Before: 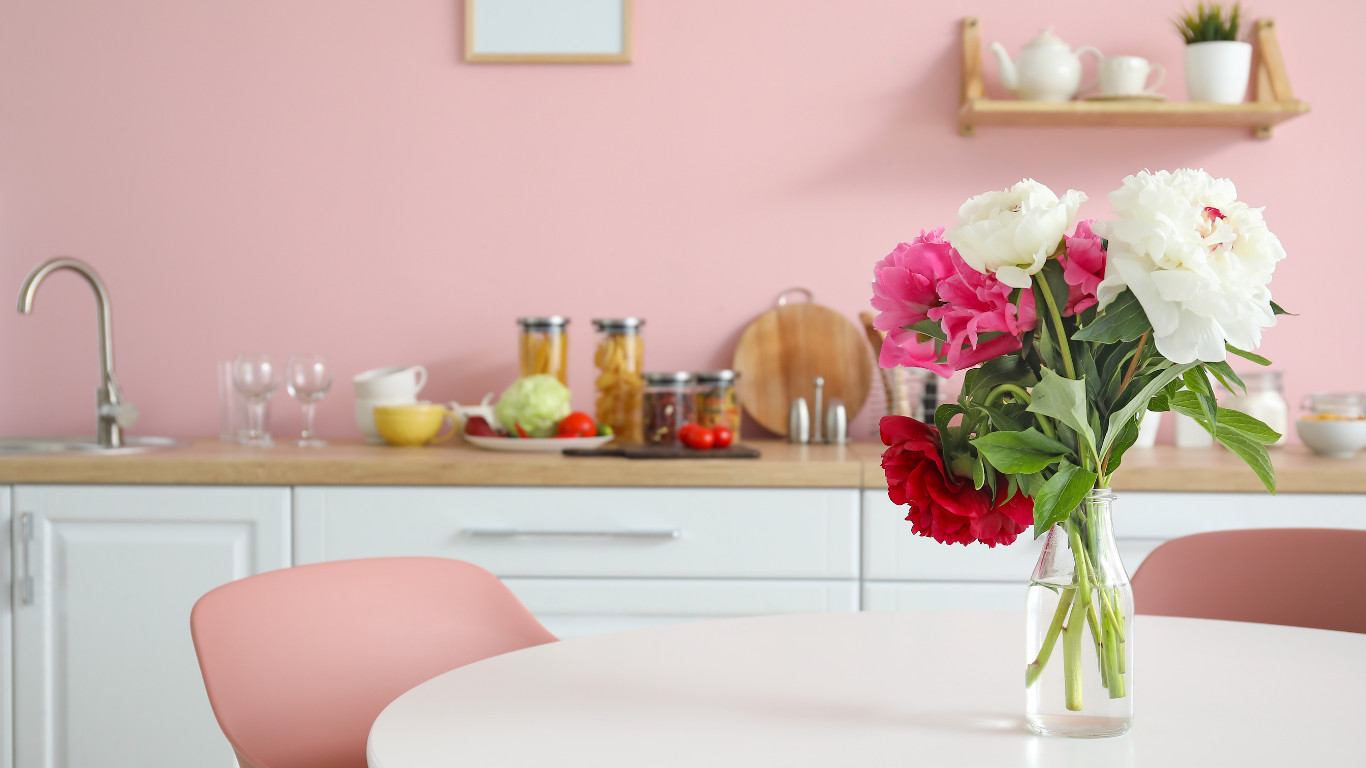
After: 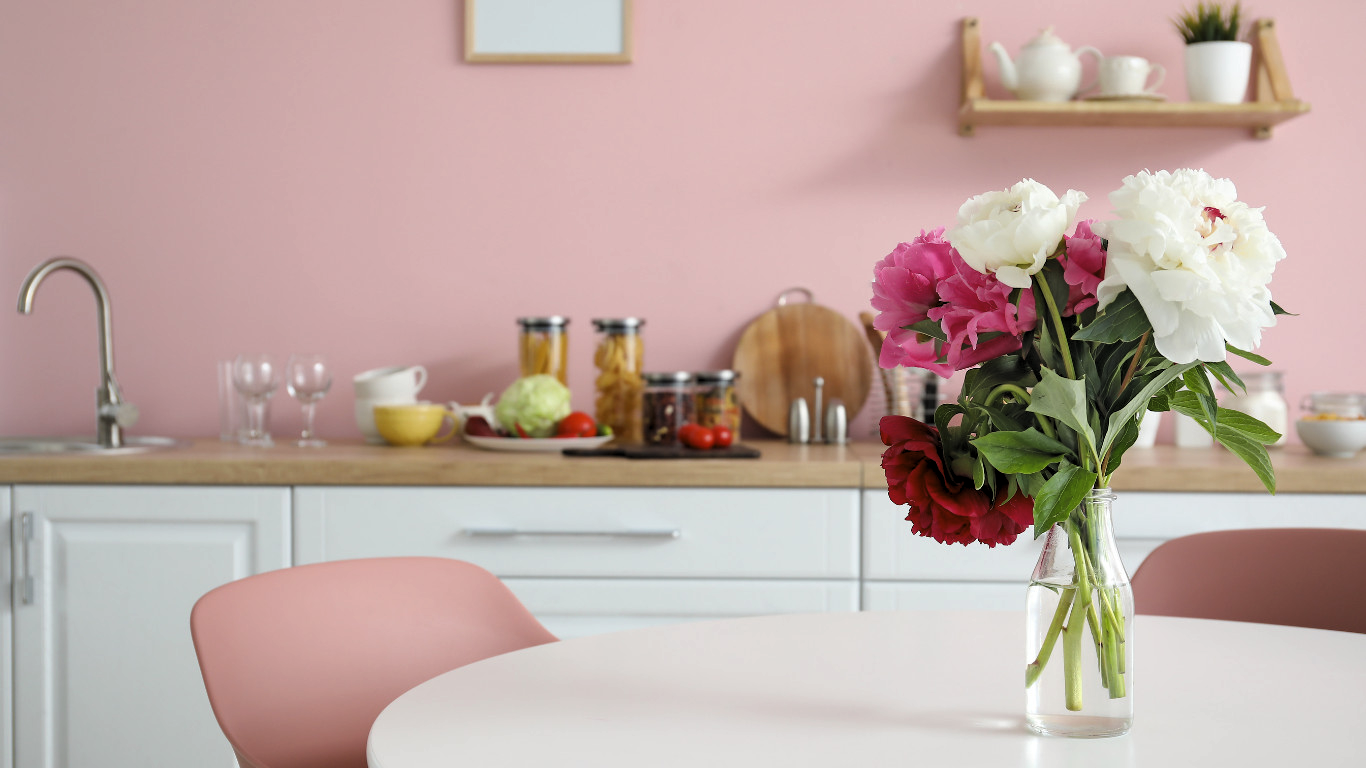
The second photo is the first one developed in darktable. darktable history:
levels: levels [0.116, 0.574, 1]
